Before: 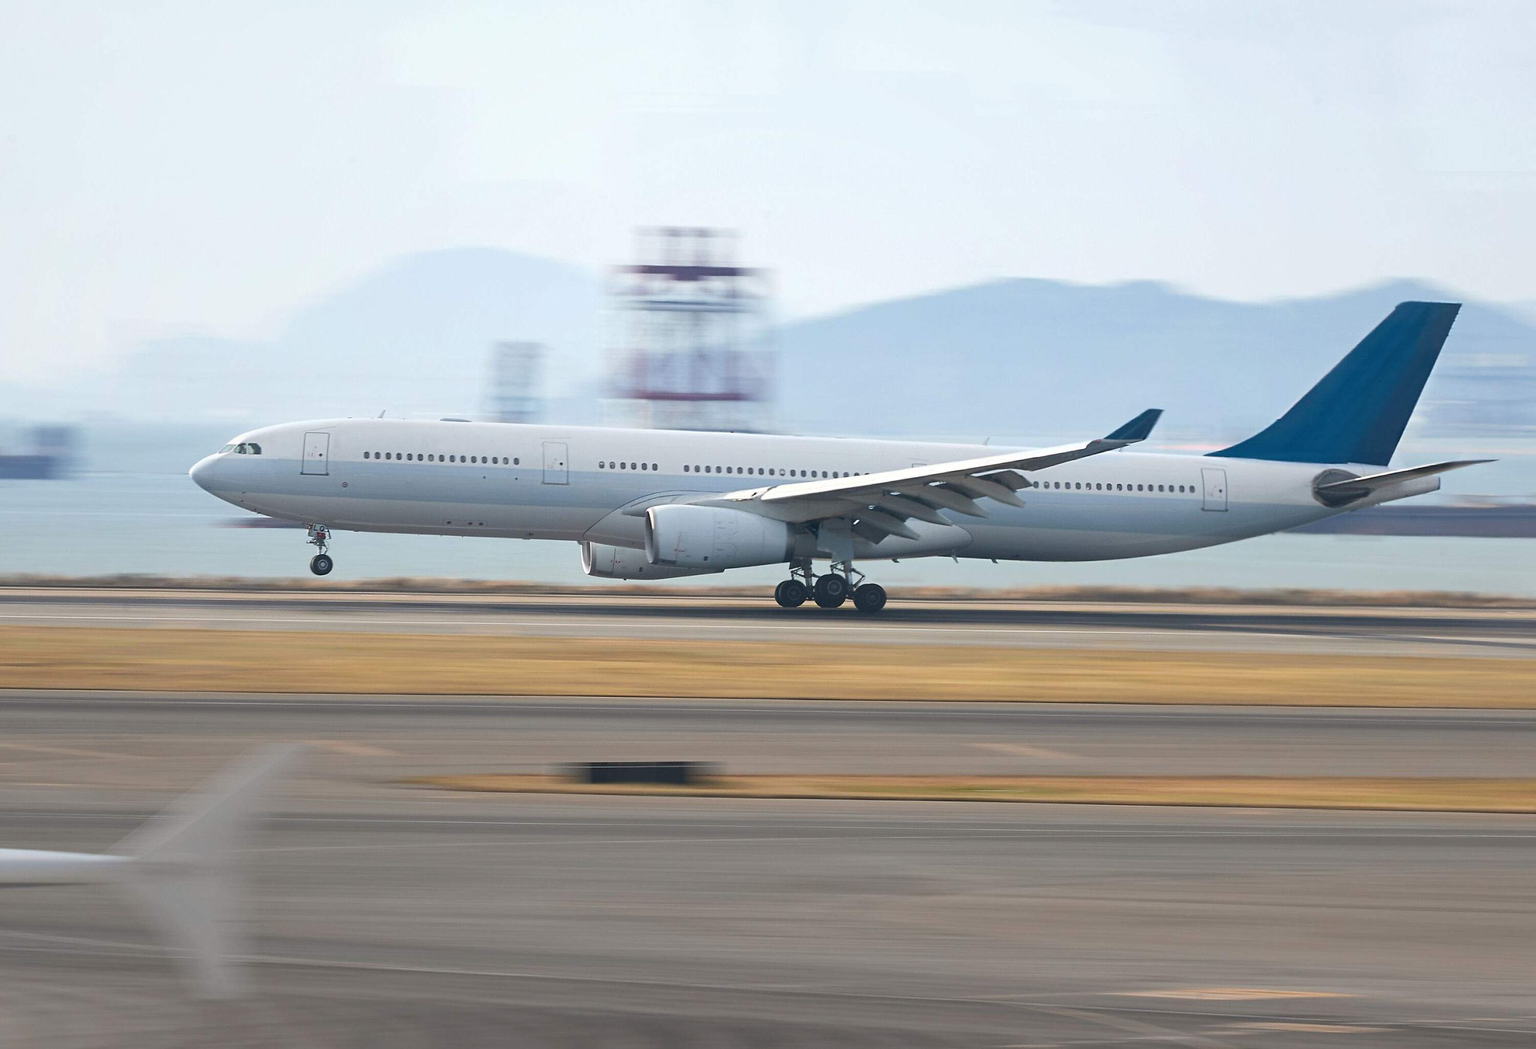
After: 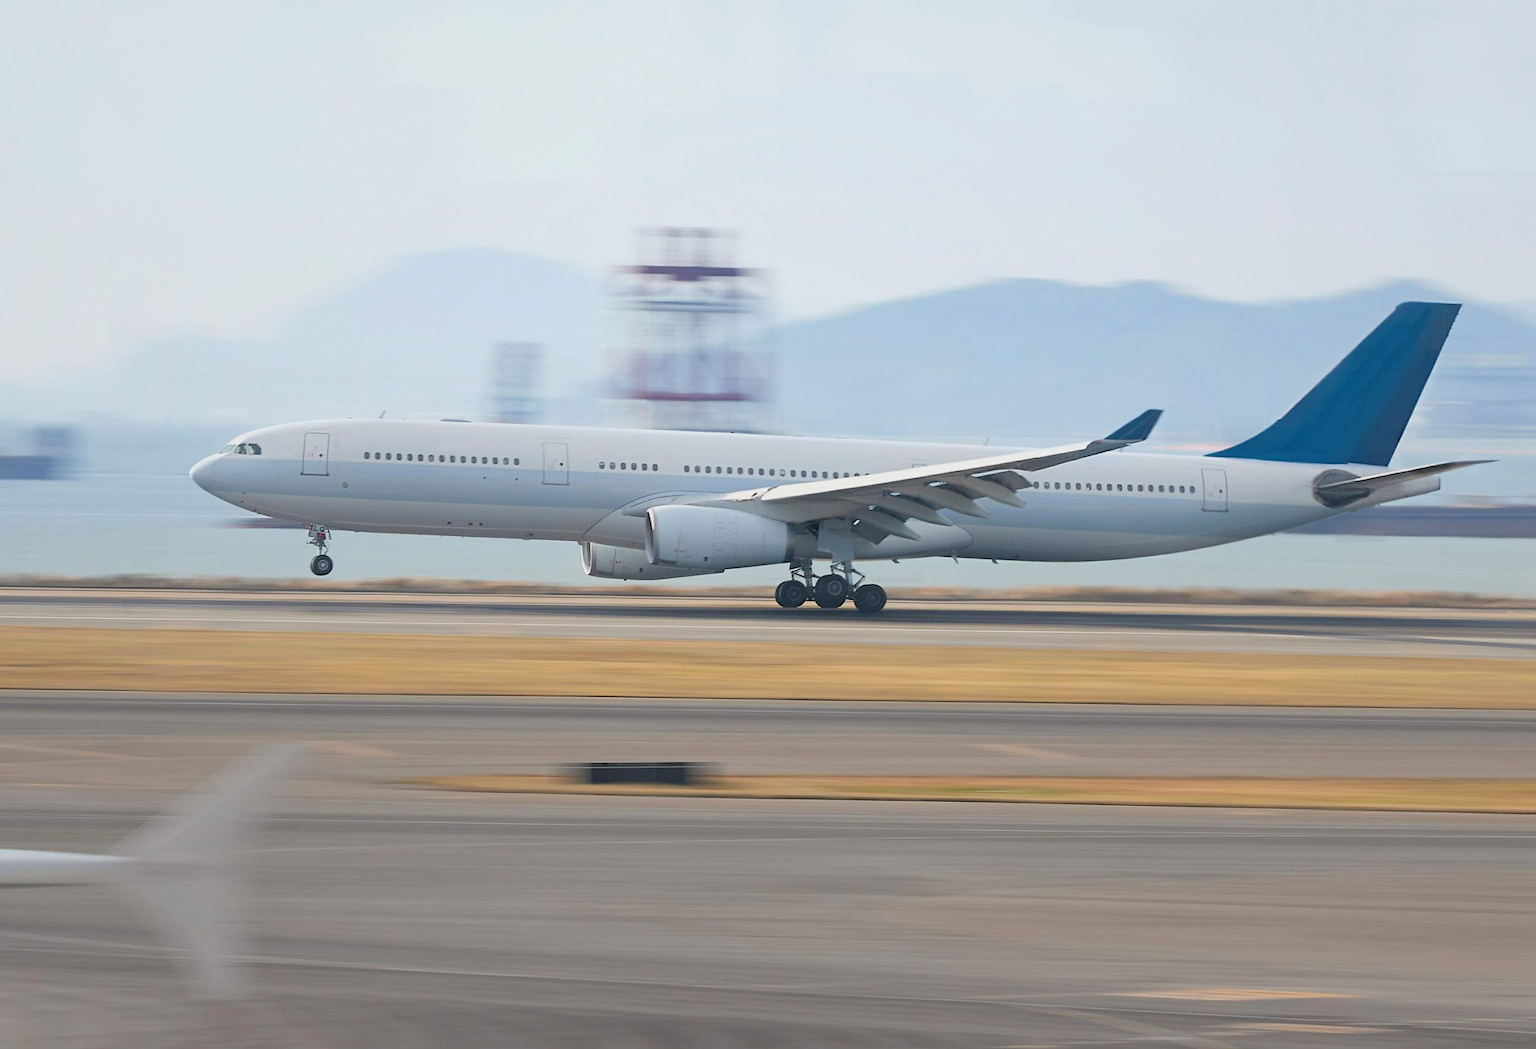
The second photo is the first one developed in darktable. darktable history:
rgb levels: preserve colors sum RGB, levels [[0.038, 0.433, 0.934], [0, 0.5, 1], [0, 0.5, 1]]
